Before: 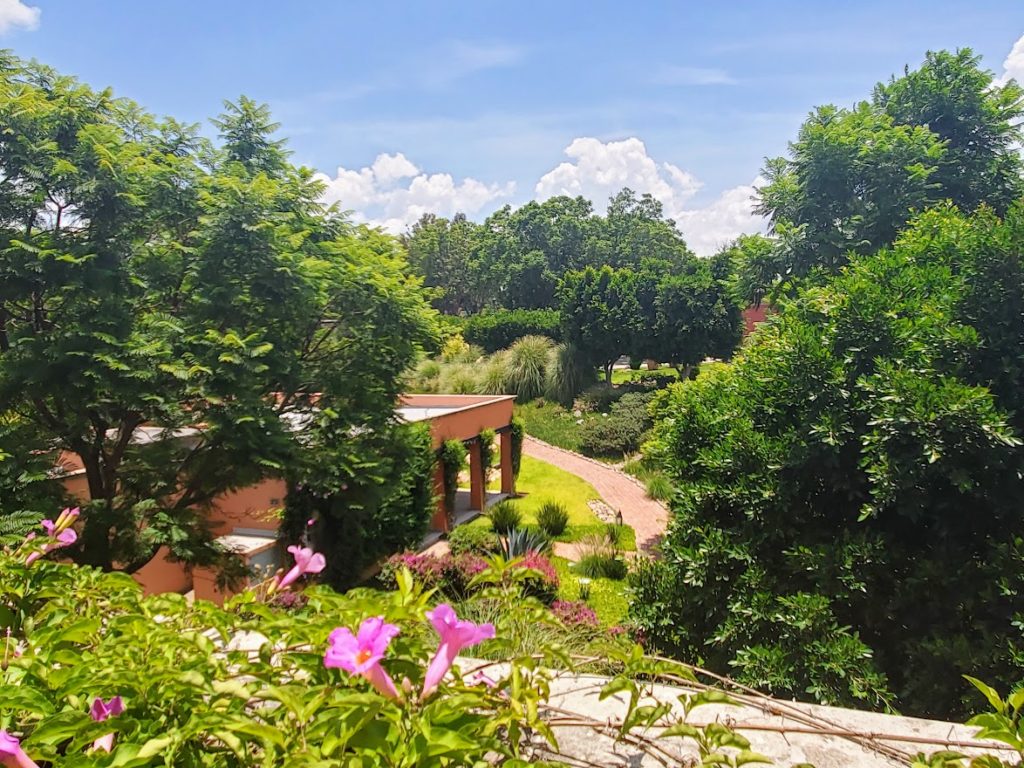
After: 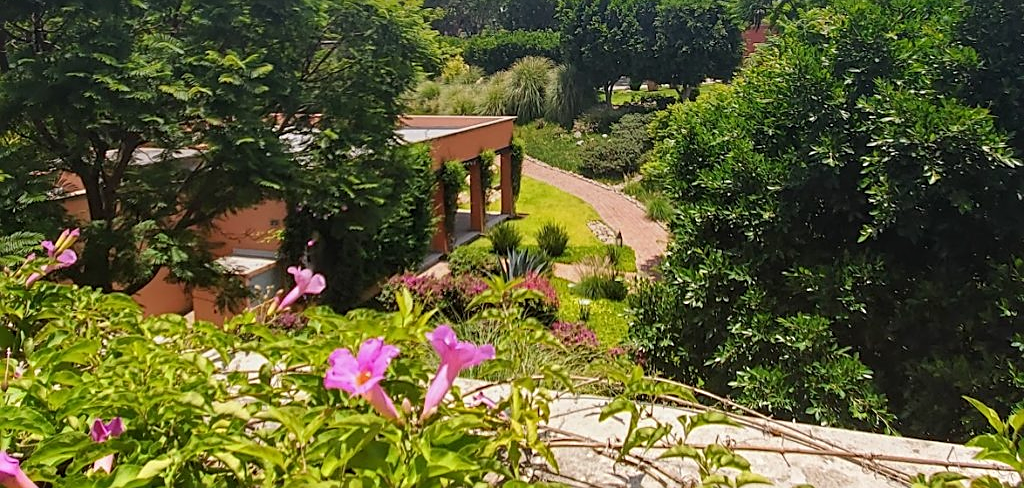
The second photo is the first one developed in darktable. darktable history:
graduated density: on, module defaults
sharpen: on, module defaults
crop and rotate: top 36.435%
